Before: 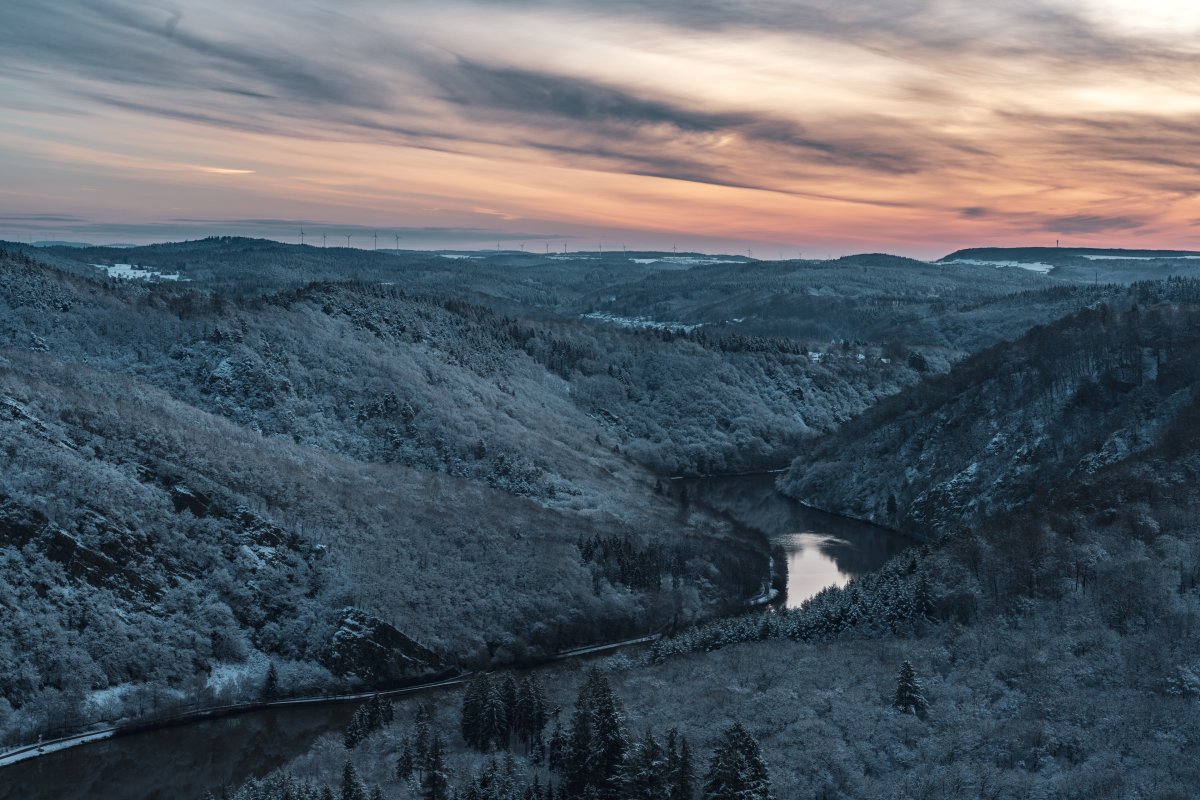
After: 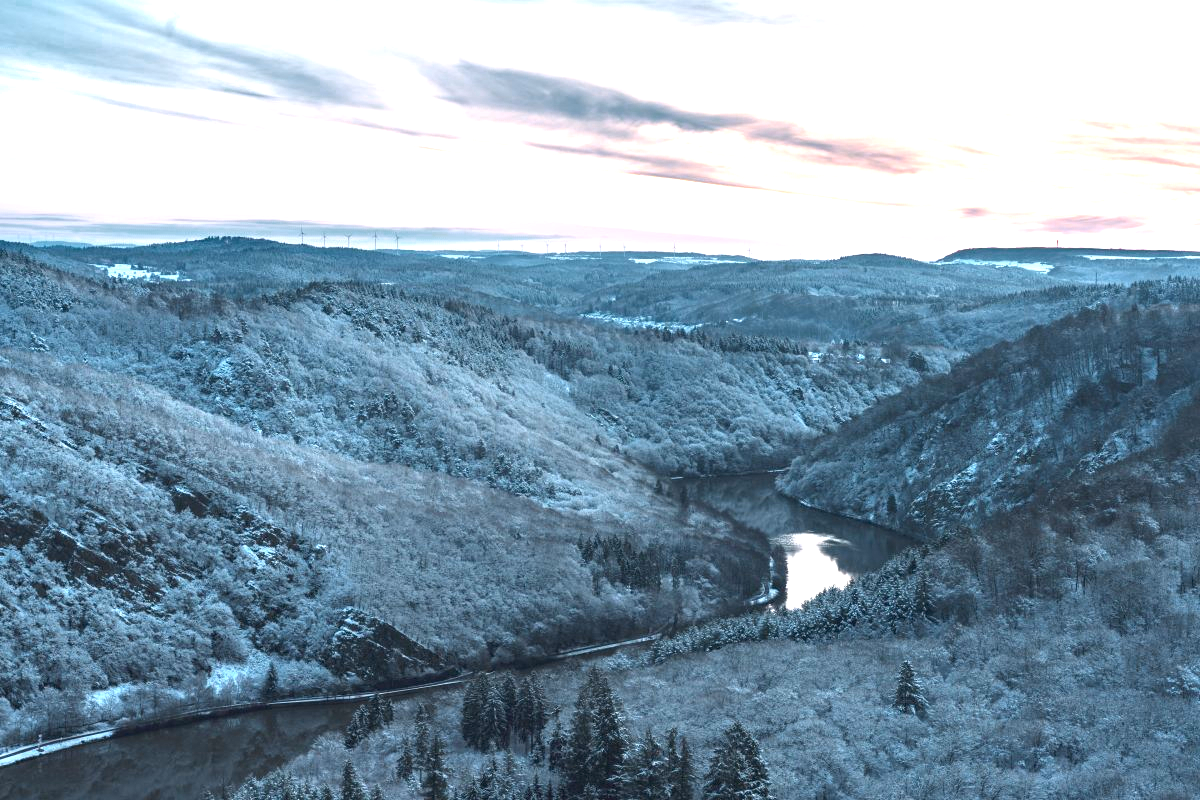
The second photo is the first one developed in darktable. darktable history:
exposure: black level correction 0, exposure 1.903 EV, compensate highlight preservation false
color zones: curves: ch0 [(0.25, 0.5) (0.347, 0.092) (0.75, 0.5)]; ch1 [(0.25, 0.5) (0.33, 0.51) (0.75, 0.5)]
